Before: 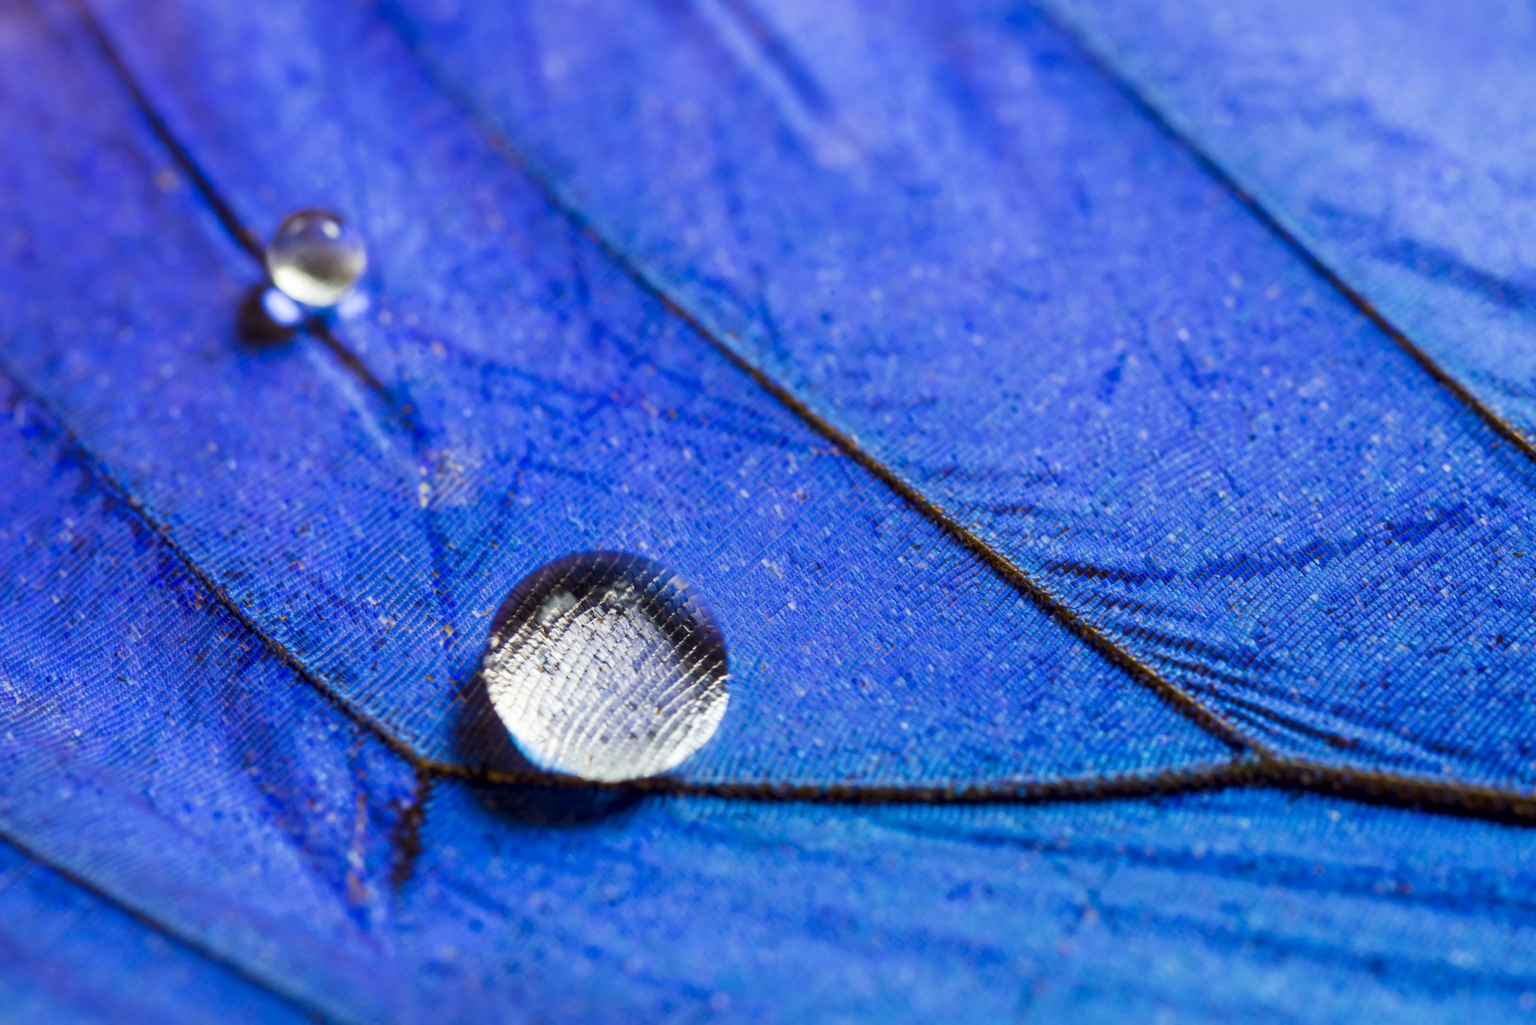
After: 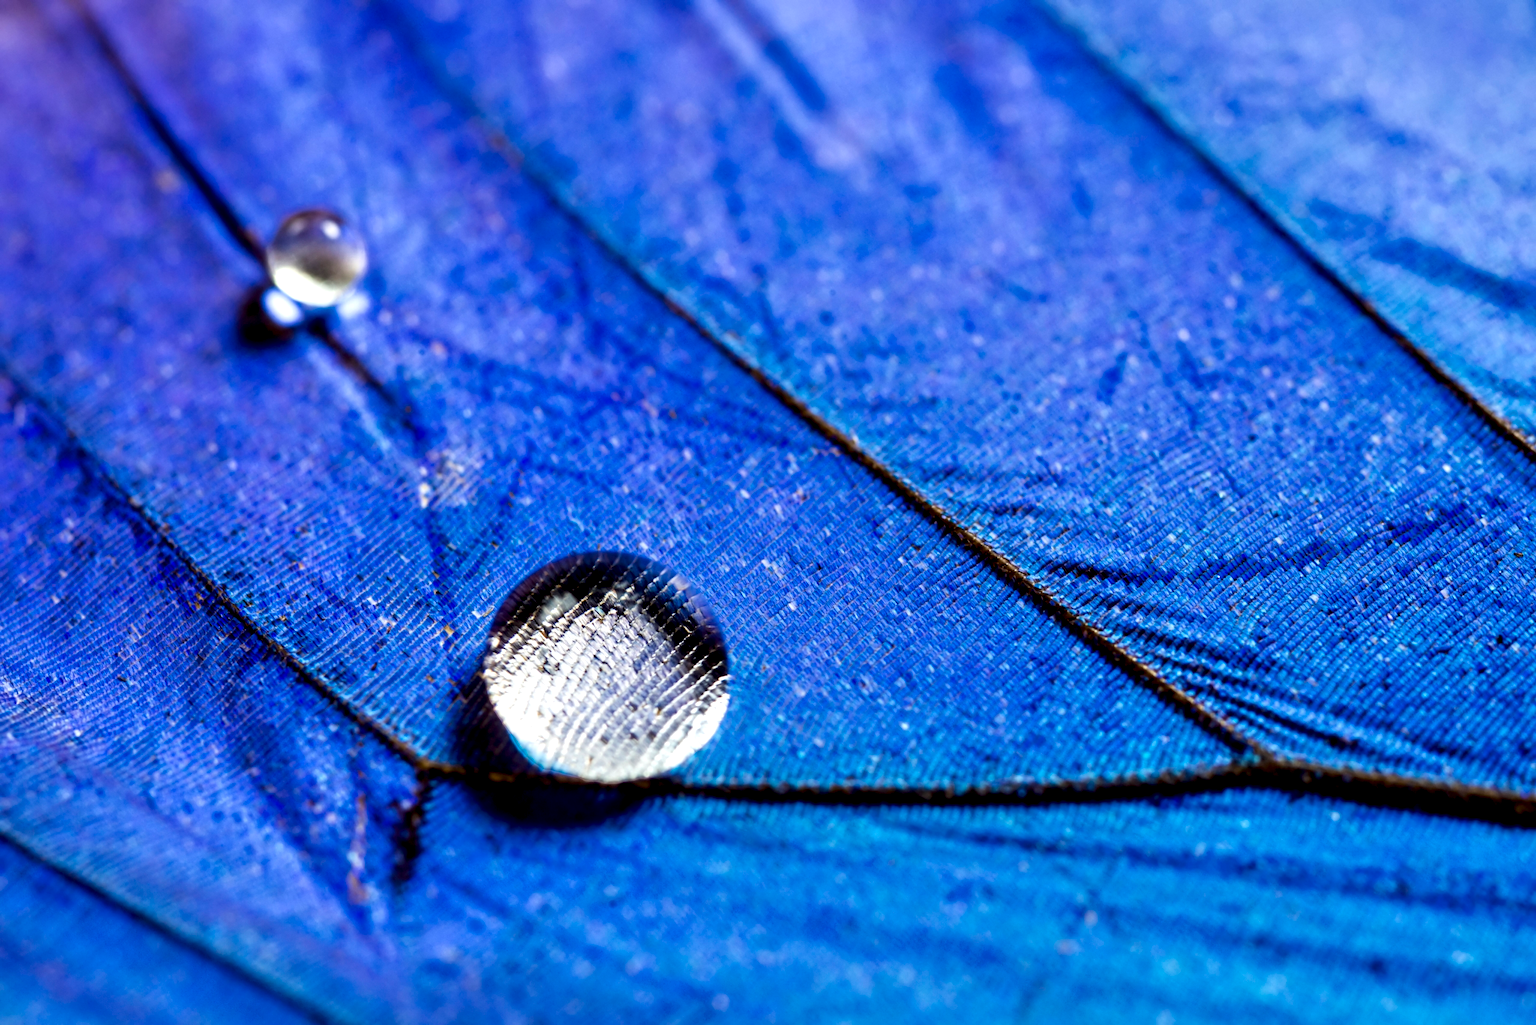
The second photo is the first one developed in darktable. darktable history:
contrast equalizer: octaves 7, y [[0.601, 0.6, 0.598, 0.598, 0.6, 0.601], [0.5 ×6], [0.5 ×6], [0 ×6], [0 ×6]]
